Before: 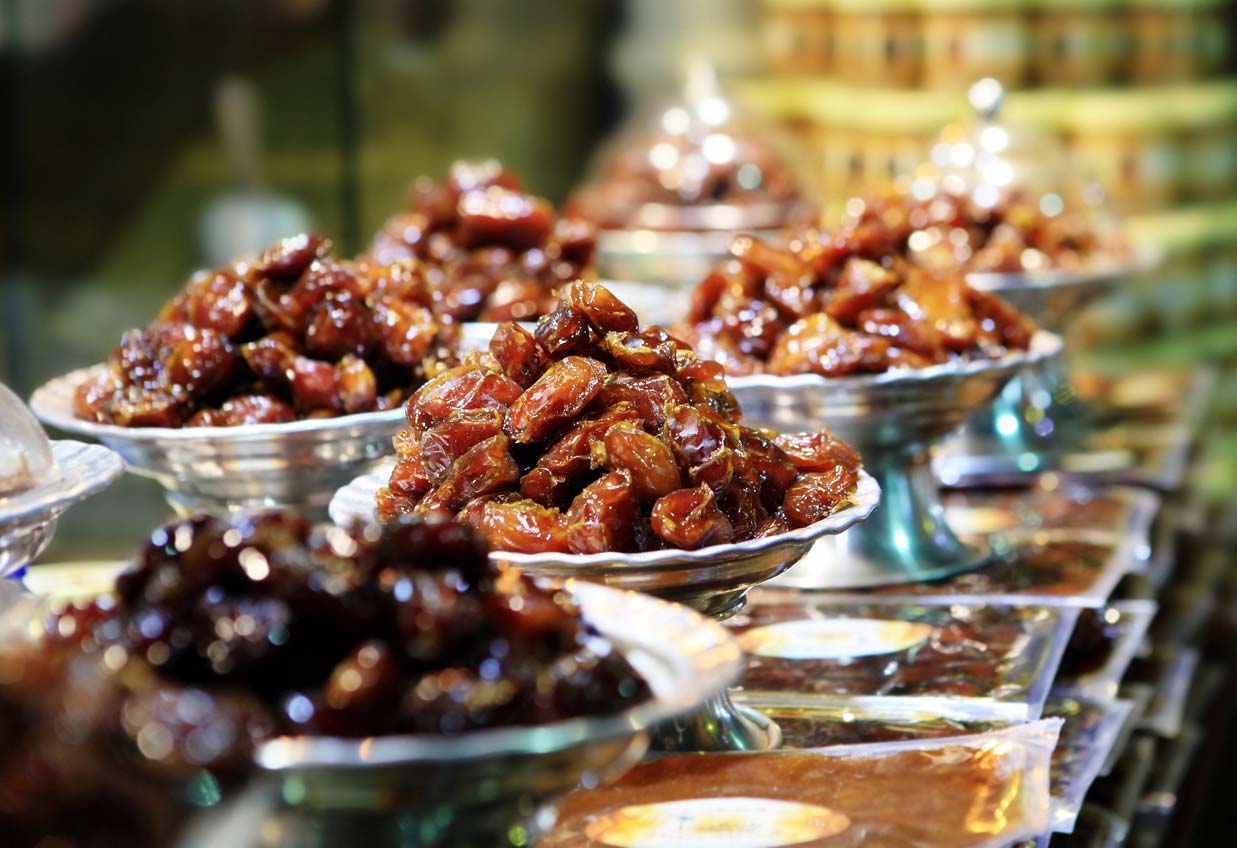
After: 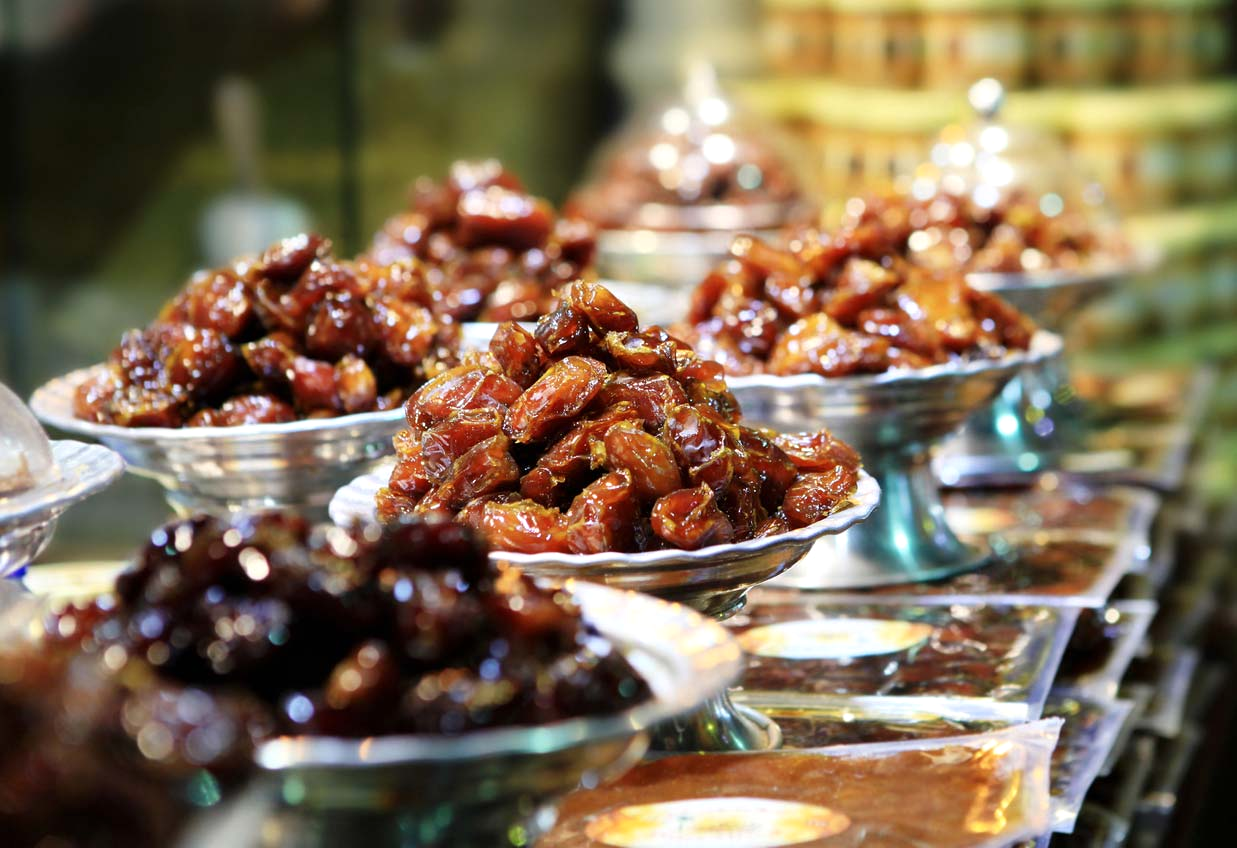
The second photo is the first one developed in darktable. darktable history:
exposure: exposure 0.075 EV, compensate highlight preservation false
